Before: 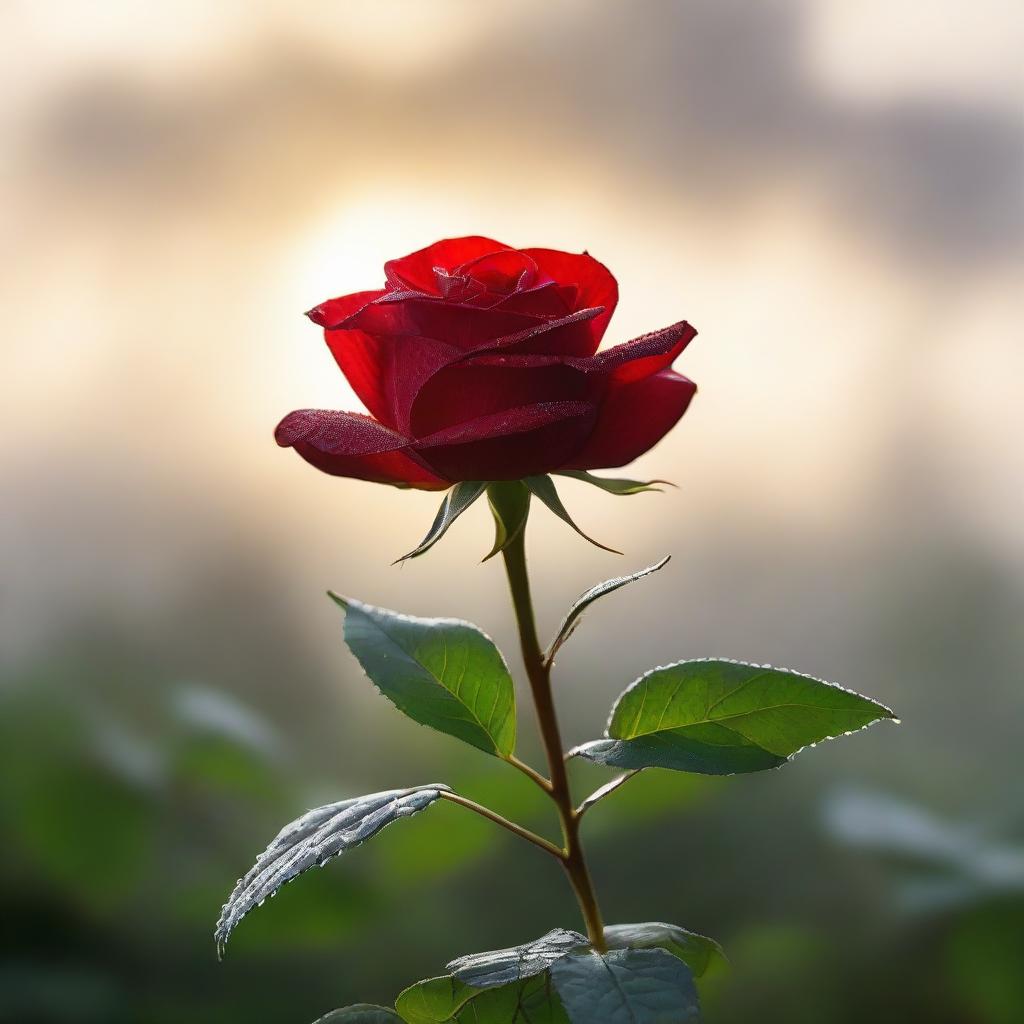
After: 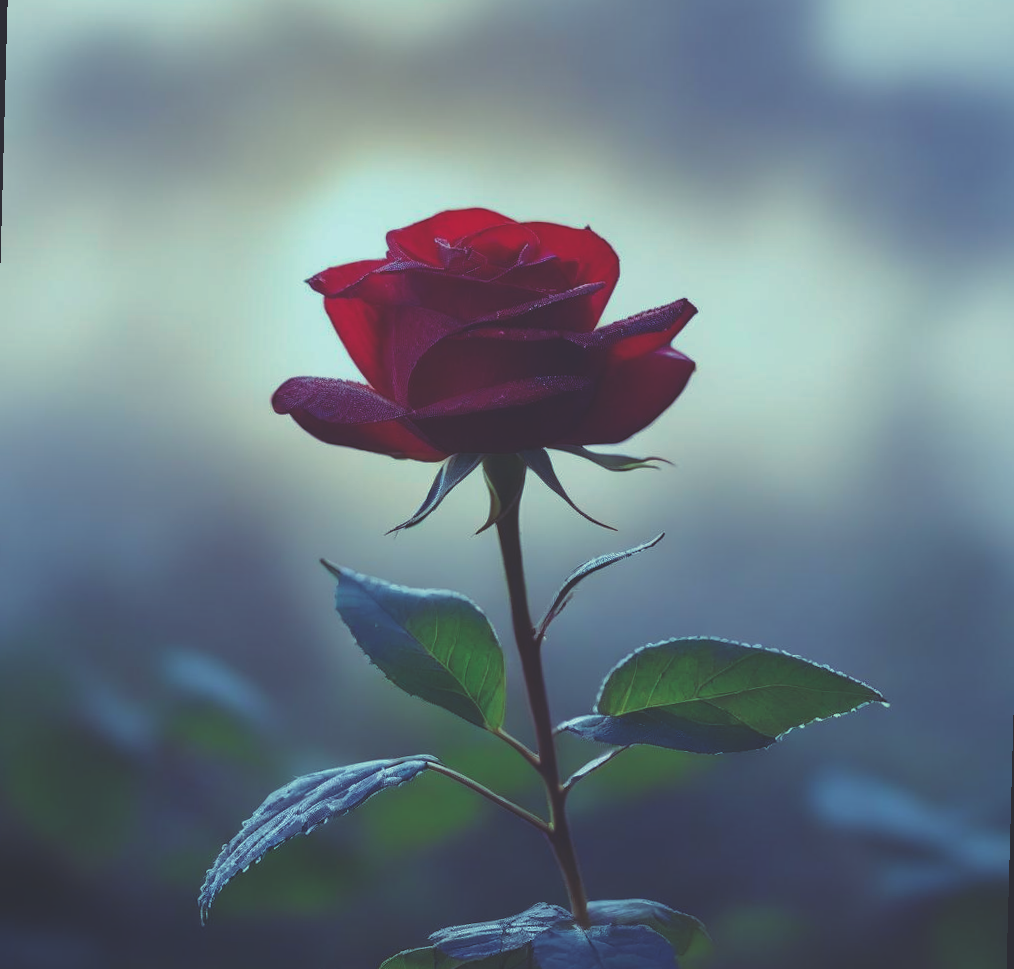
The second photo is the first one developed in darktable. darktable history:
rotate and perspective: rotation 1.57°, crop left 0.018, crop right 0.982, crop top 0.039, crop bottom 0.961
rgb curve: curves: ch0 [(0, 0.186) (0.314, 0.284) (0.576, 0.466) (0.805, 0.691) (0.936, 0.886)]; ch1 [(0, 0.186) (0.314, 0.284) (0.581, 0.534) (0.771, 0.746) (0.936, 0.958)]; ch2 [(0, 0.216) (0.275, 0.39) (1, 1)], mode RGB, independent channels, compensate middle gray true, preserve colors none
tone equalizer: -8 EV 0.25 EV, -7 EV 0.417 EV, -6 EV 0.417 EV, -5 EV 0.25 EV, -3 EV -0.25 EV, -2 EV -0.417 EV, -1 EV -0.417 EV, +0 EV -0.25 EV, edges refinement/feathering 500, mask exposure compensation -1.57 EV, preserve details guided filter
